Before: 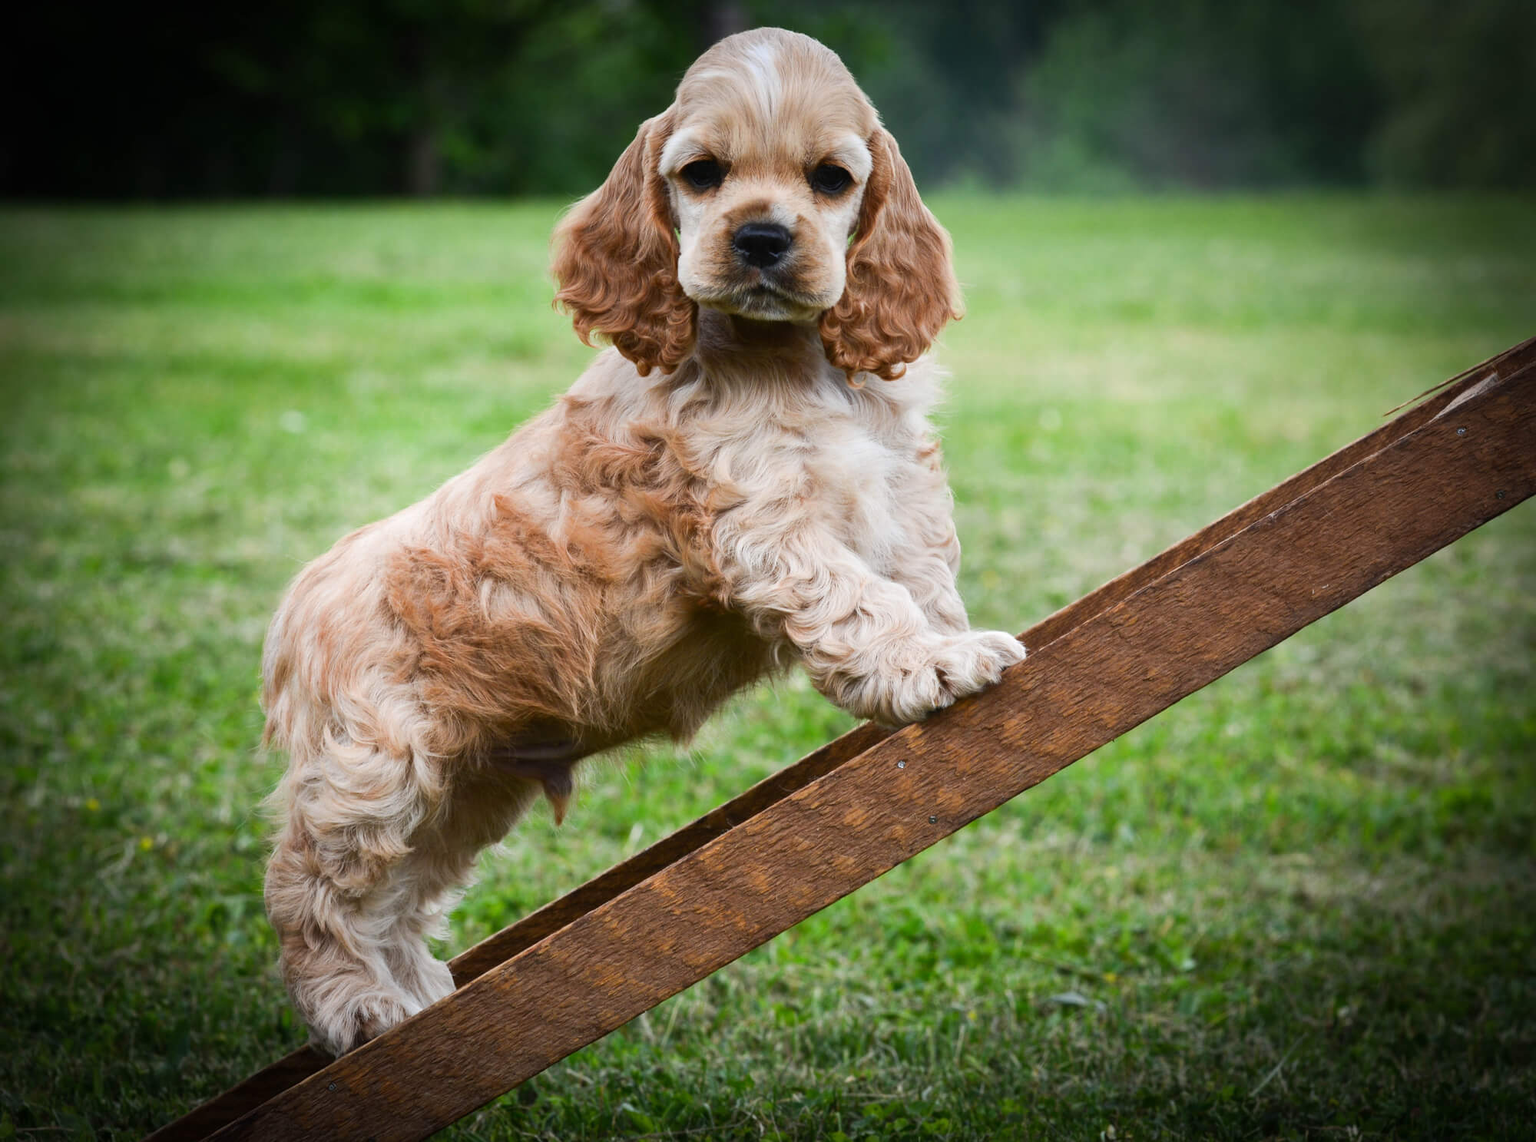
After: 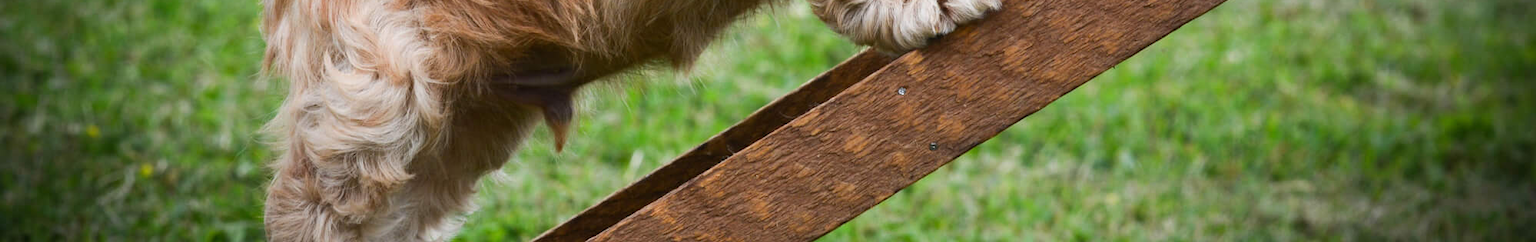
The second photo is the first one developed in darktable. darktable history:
crop and rotate: top 59%, bottom 19.686%
